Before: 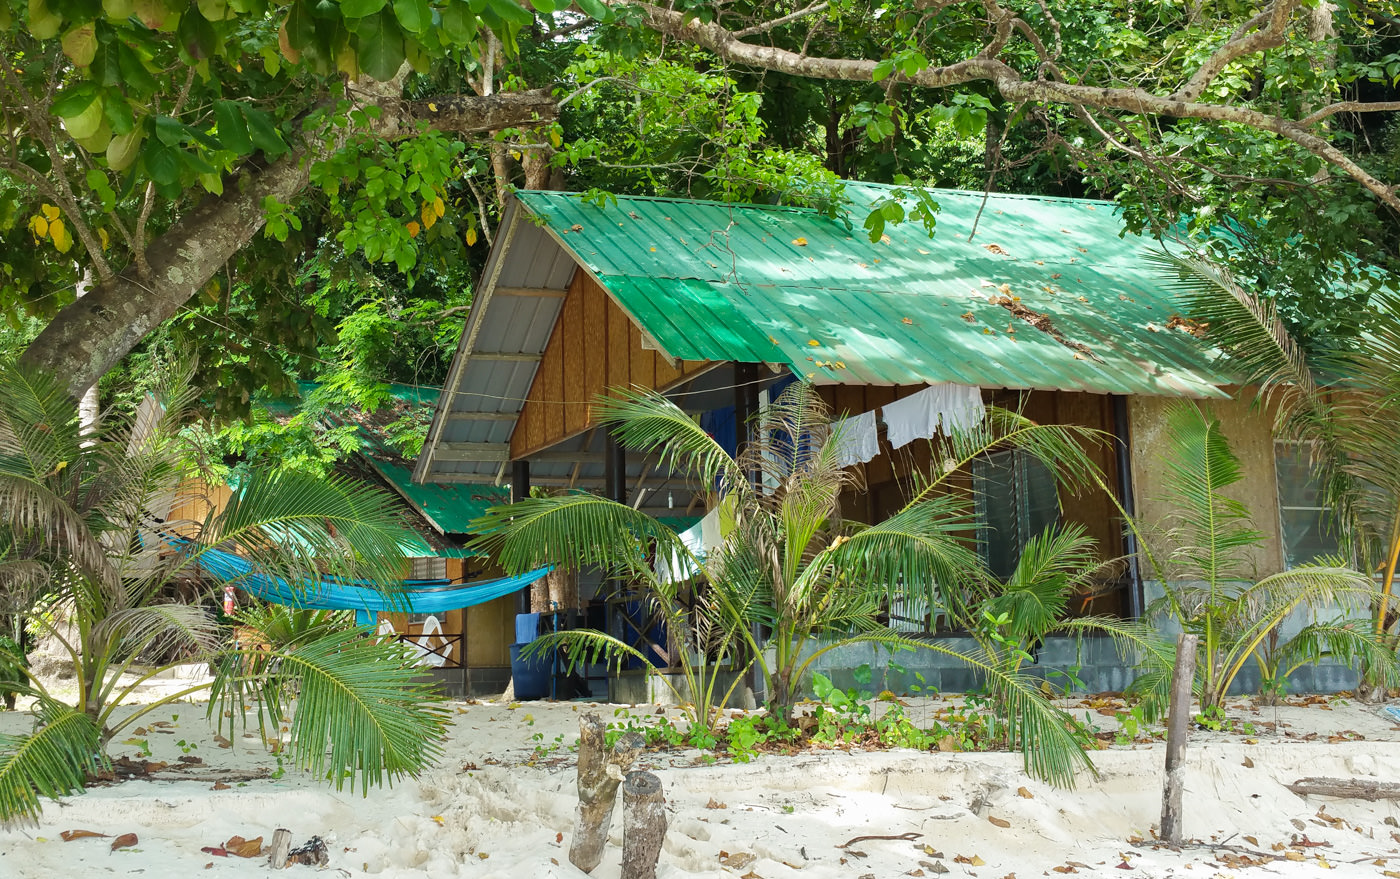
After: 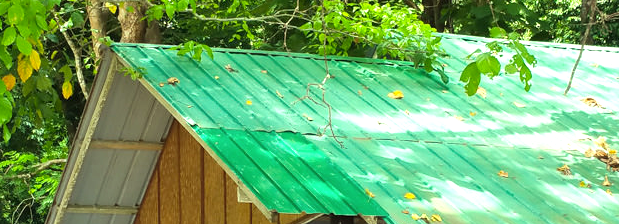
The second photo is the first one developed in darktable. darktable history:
exposure: exposure 0.783 EV, compensate exposure bias true, compensate highlight preservation false
color correction: highlights a* -5.94, highlights b* 11.1
crop: left 28.915%, top 16.784%, right 26.85%, bottom 57.71%
contrast brightness saturation: contrast 0.005, saturation -0.045
